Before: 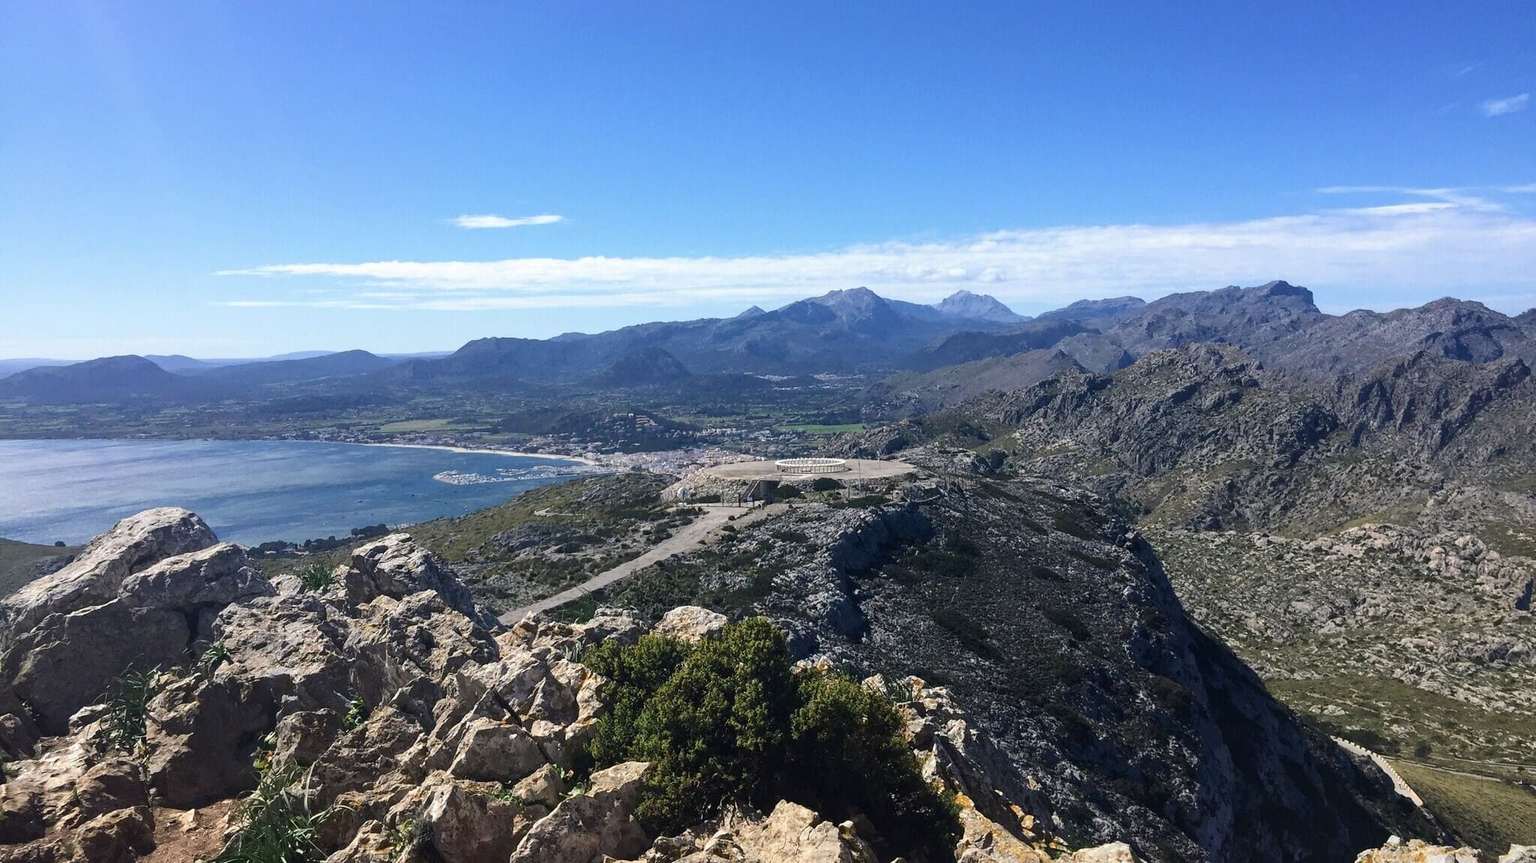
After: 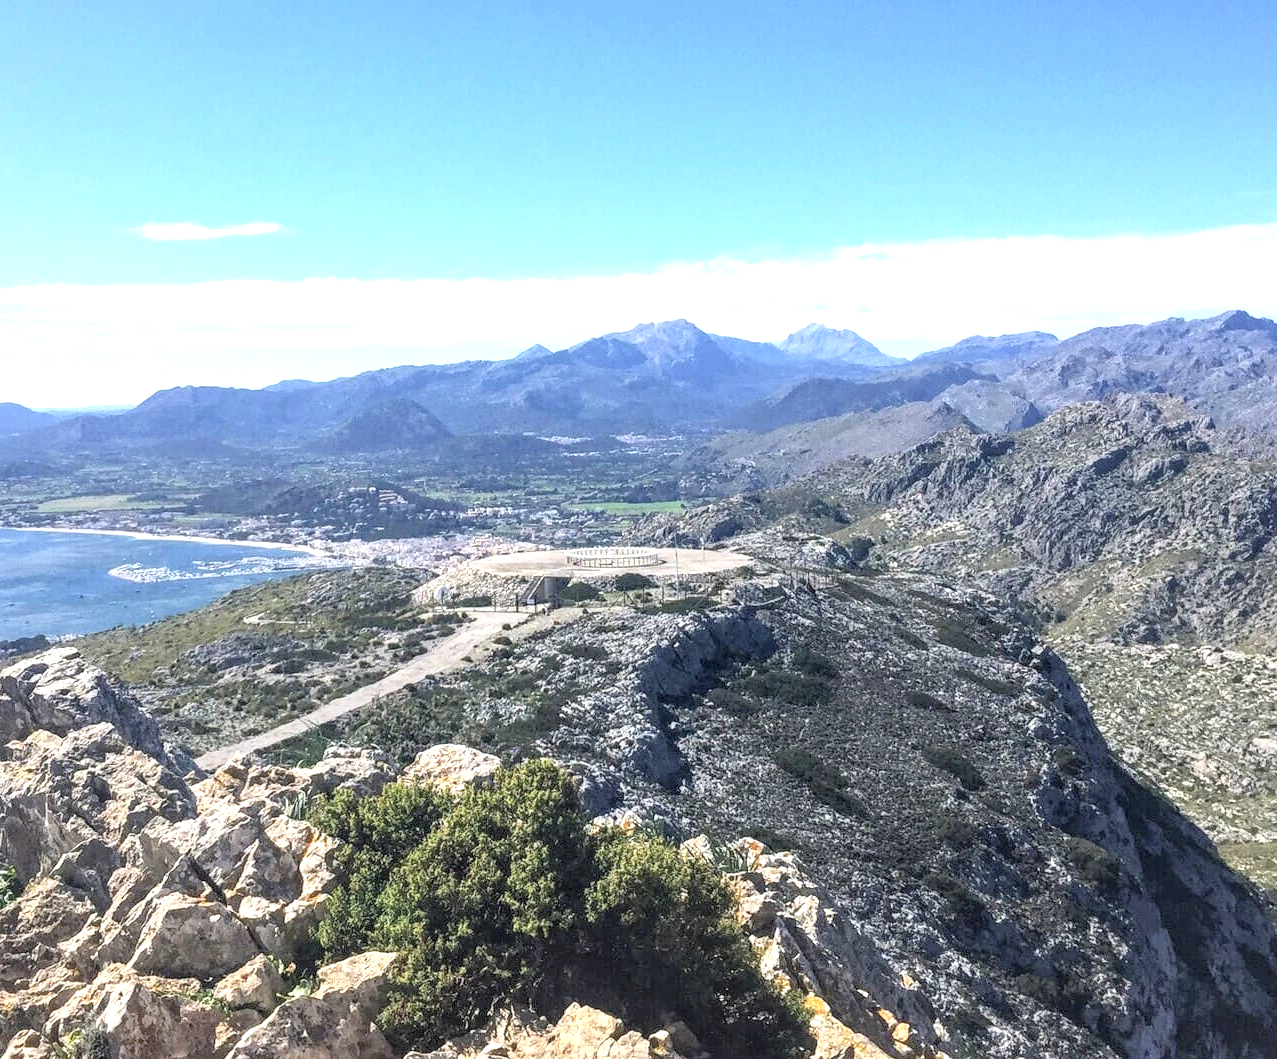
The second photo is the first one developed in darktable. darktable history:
crop and rotate: left 22.904%, top 5.634%, right 14.734%, bottom 2.353%
contrast brightness saturation: brightness 0.283
local contrast: highlights 57%, detail 145%
exposure: black level correction 0, exposure 0.702 EV, compensate highlight preservation false
